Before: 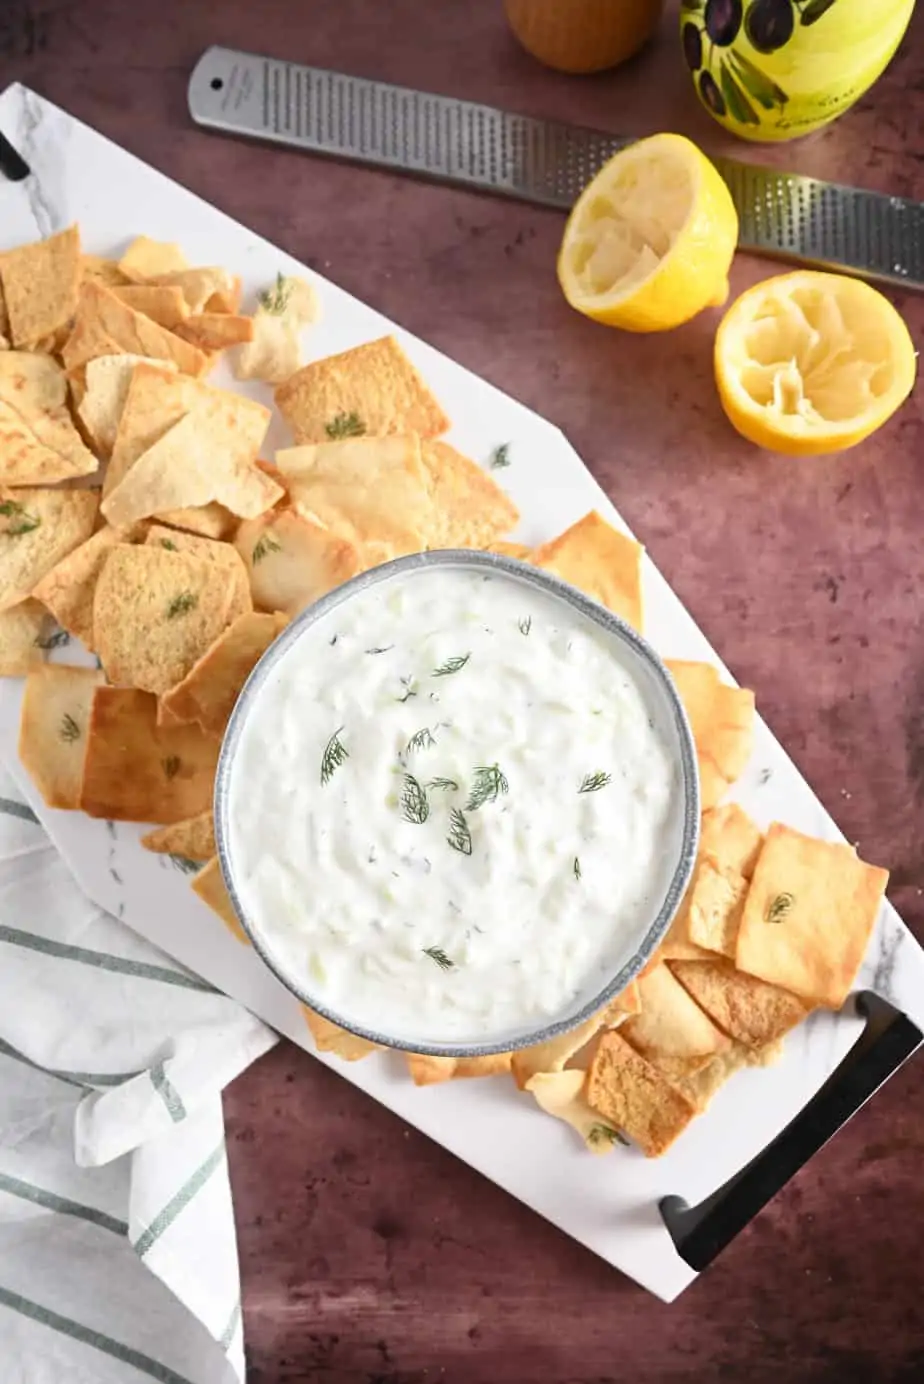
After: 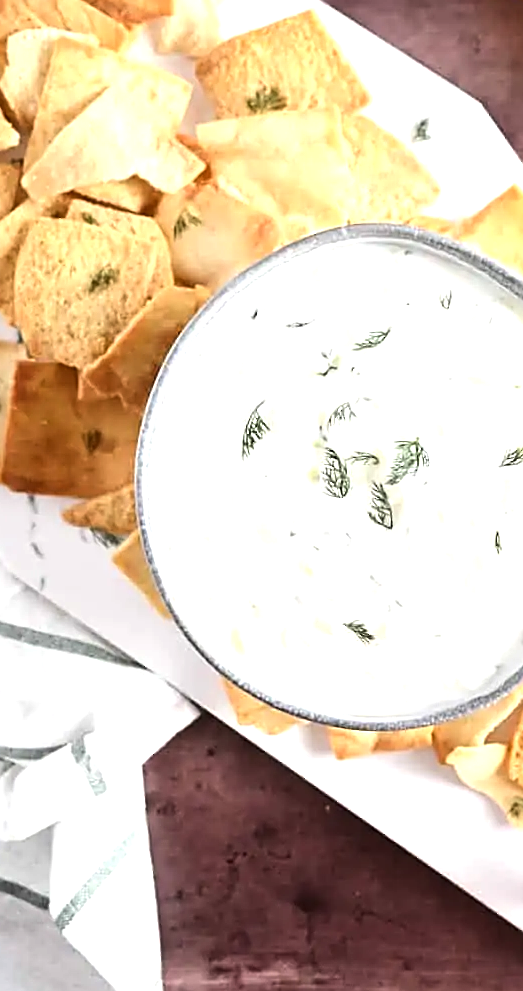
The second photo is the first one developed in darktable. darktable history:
tone equalizer: -8 EV -0.727 EV, -7 EV -0.694 EV, -6 EV -0.636 EV, -5 EV -0.392 EV, -3 EV 0.395 EV, -2 EV 0.6 EV, -1 EV 0.687 EV, +0 EV 0.737 EV, edges refinement/feathering 500, mask exposure compensation -1.57 EV, preserve details no
crop: left 8.619%, top 23.61%, right 34.681%, bottom 4.764%
sharpen: on, module defaults
